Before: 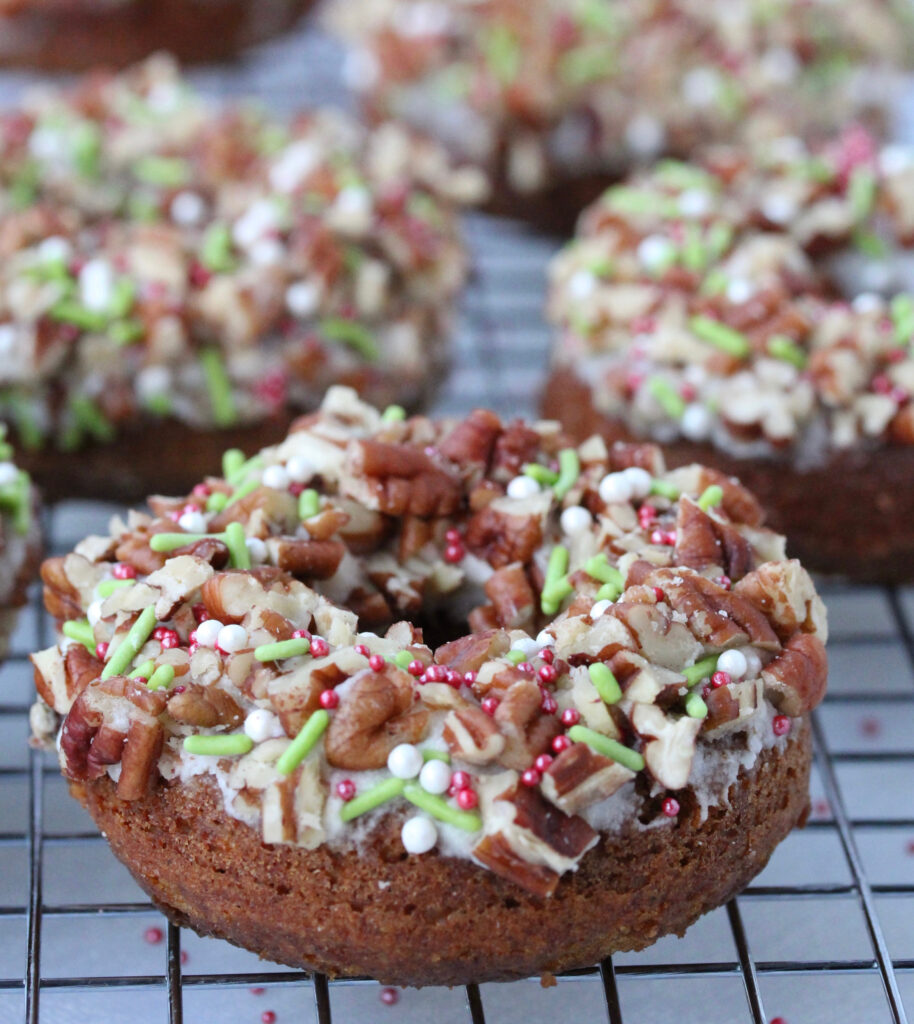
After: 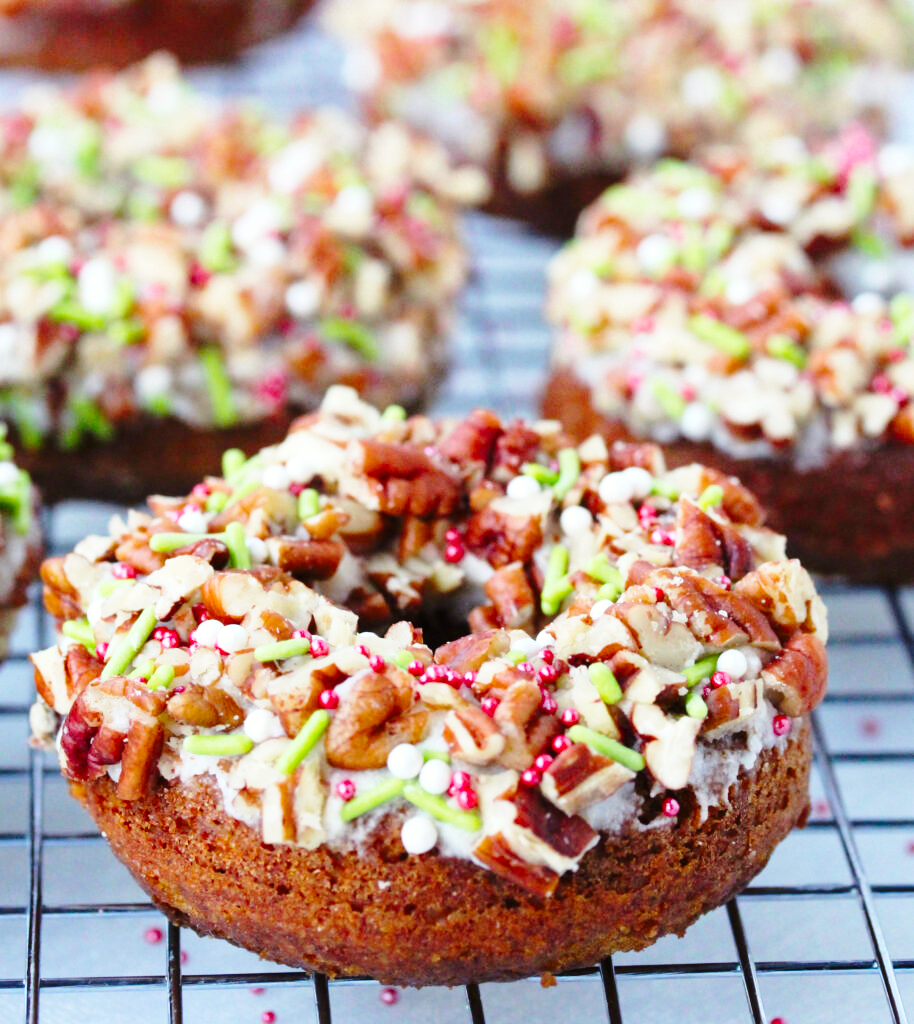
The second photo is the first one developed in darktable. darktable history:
color balance rgb: highlights gain › luminance 6.572%, highlights gain › chroma 2.606%, highlights gain › hue 88.32°, perceptual saturation grading › global saturation 25.668%, global vibrance 21.569%
base curve: curves: ch0 [(0, 0) (0.028, 0.03) (0.121, 0.232) (0.46, 0.748) (0.859, 0.968) (1, 1)], preserve colors none
